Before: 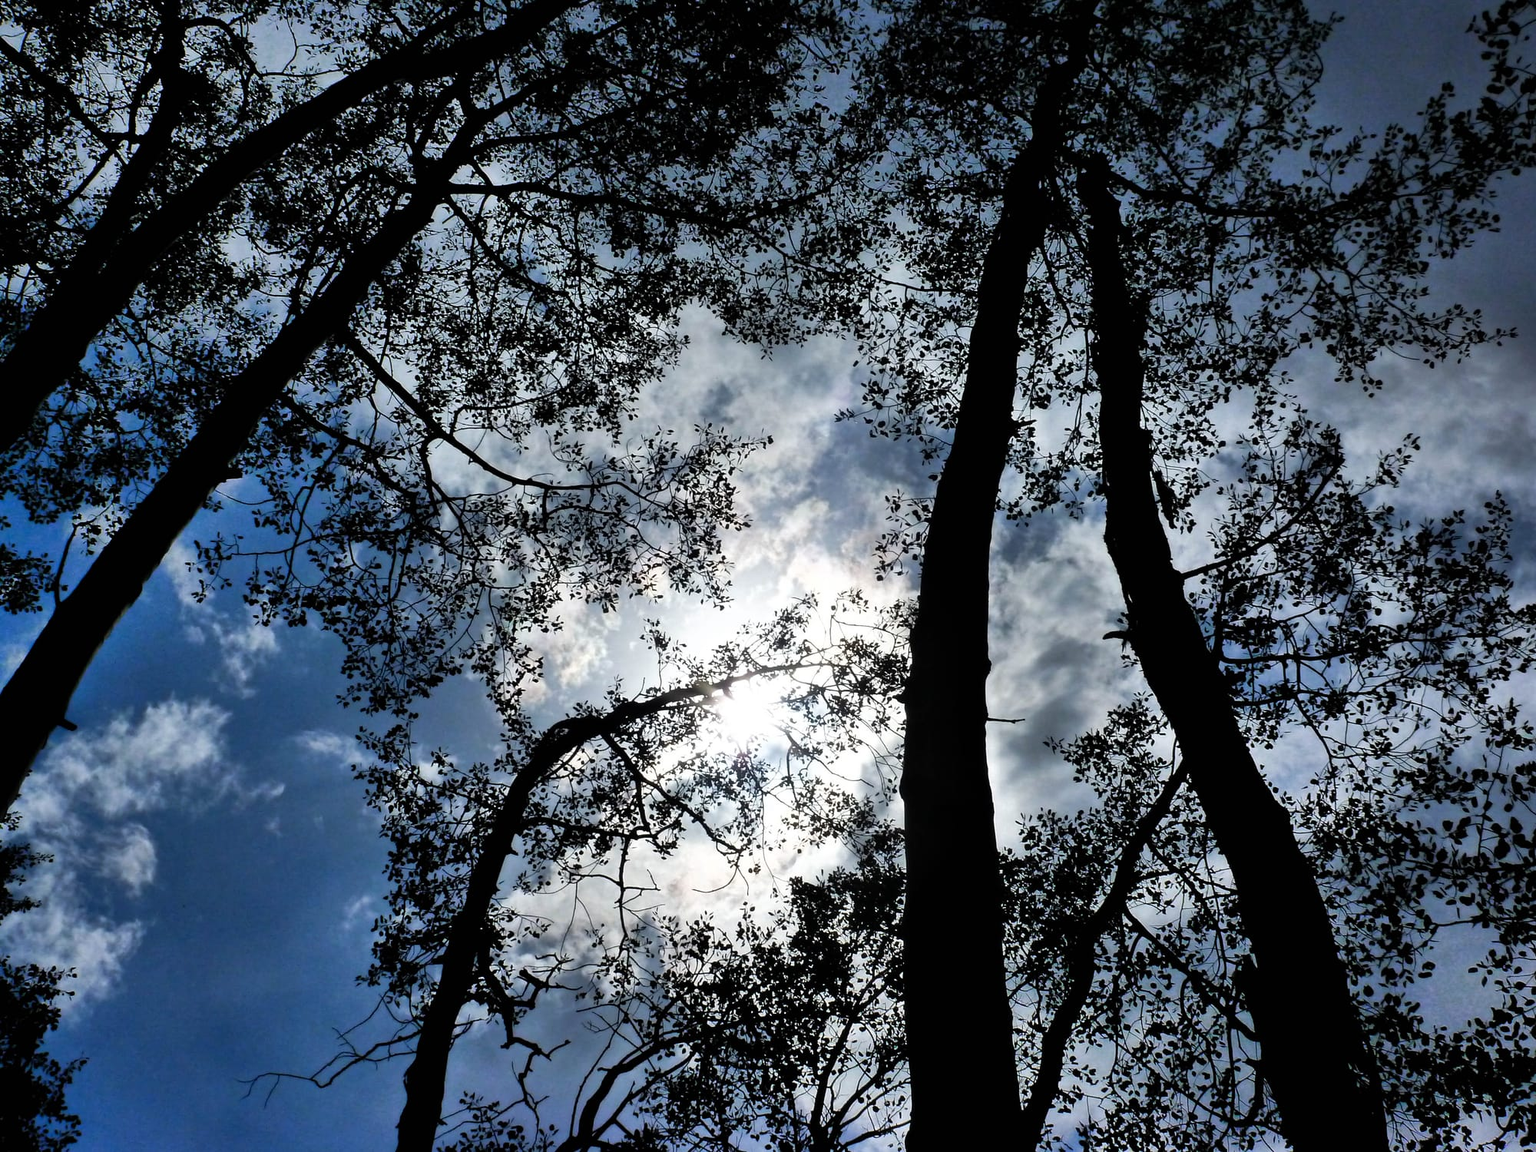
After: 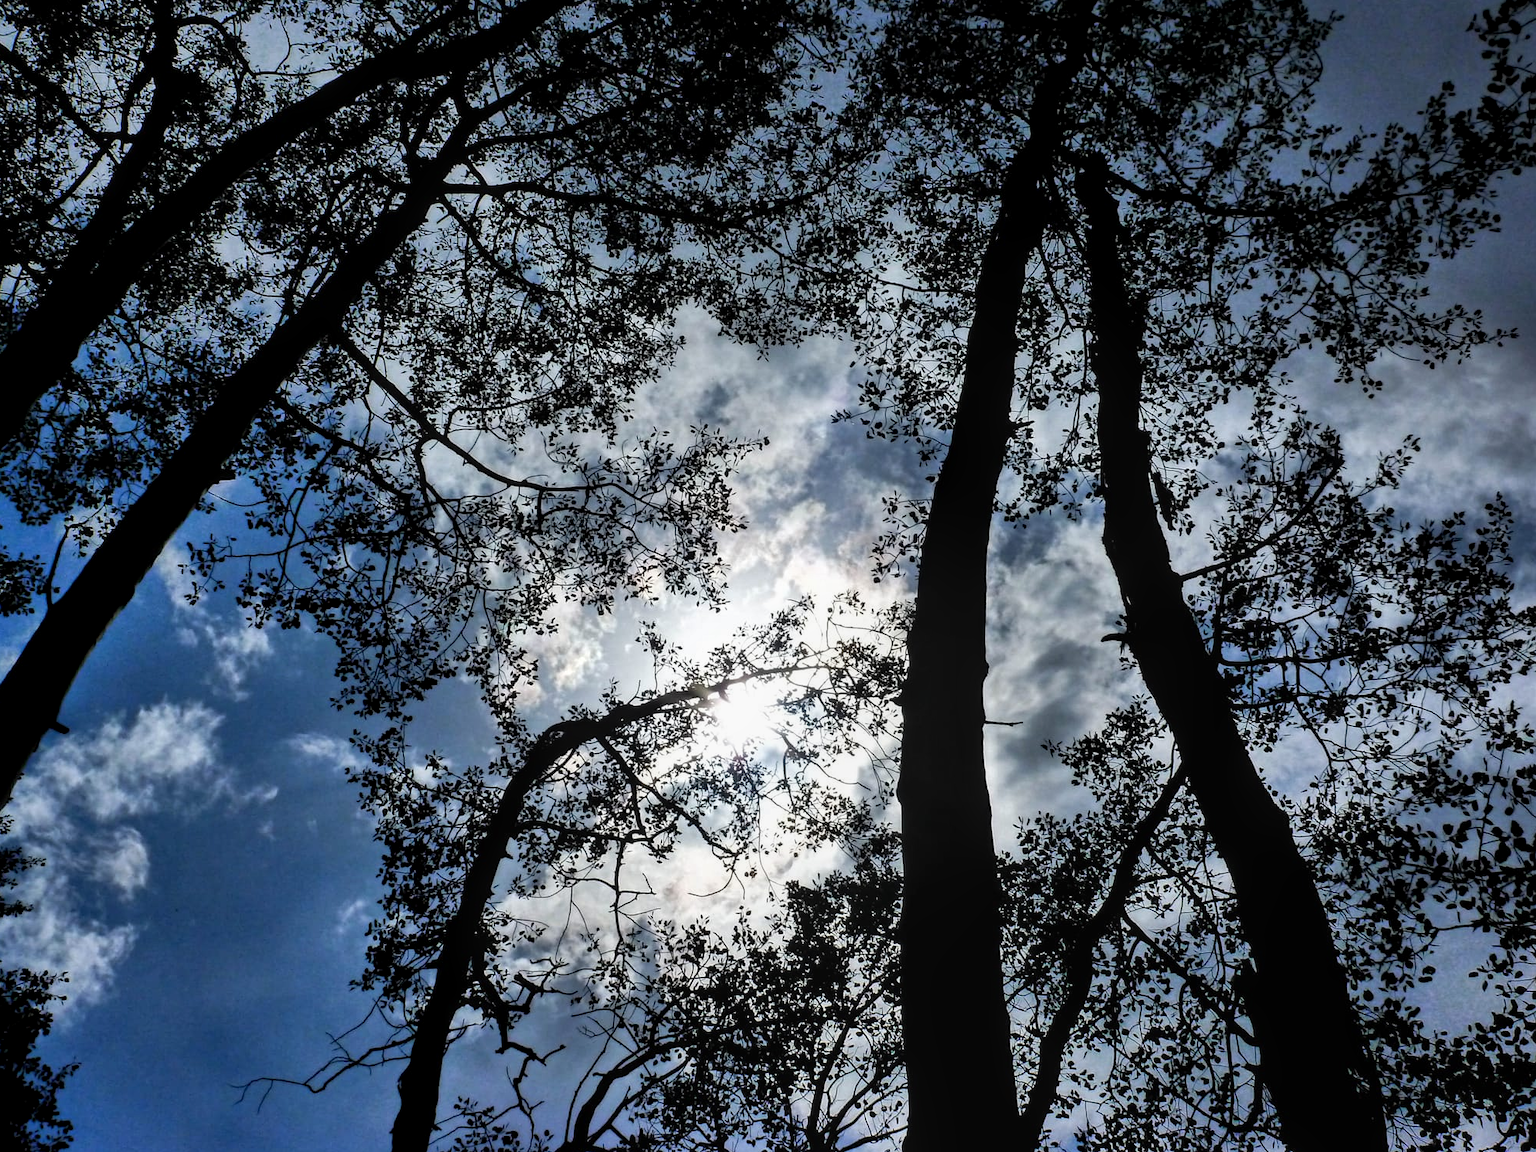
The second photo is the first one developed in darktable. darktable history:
local contrast: on, module defaults
crop and rotate: left 0.587%, top 0.143%, bottom 0.335%
